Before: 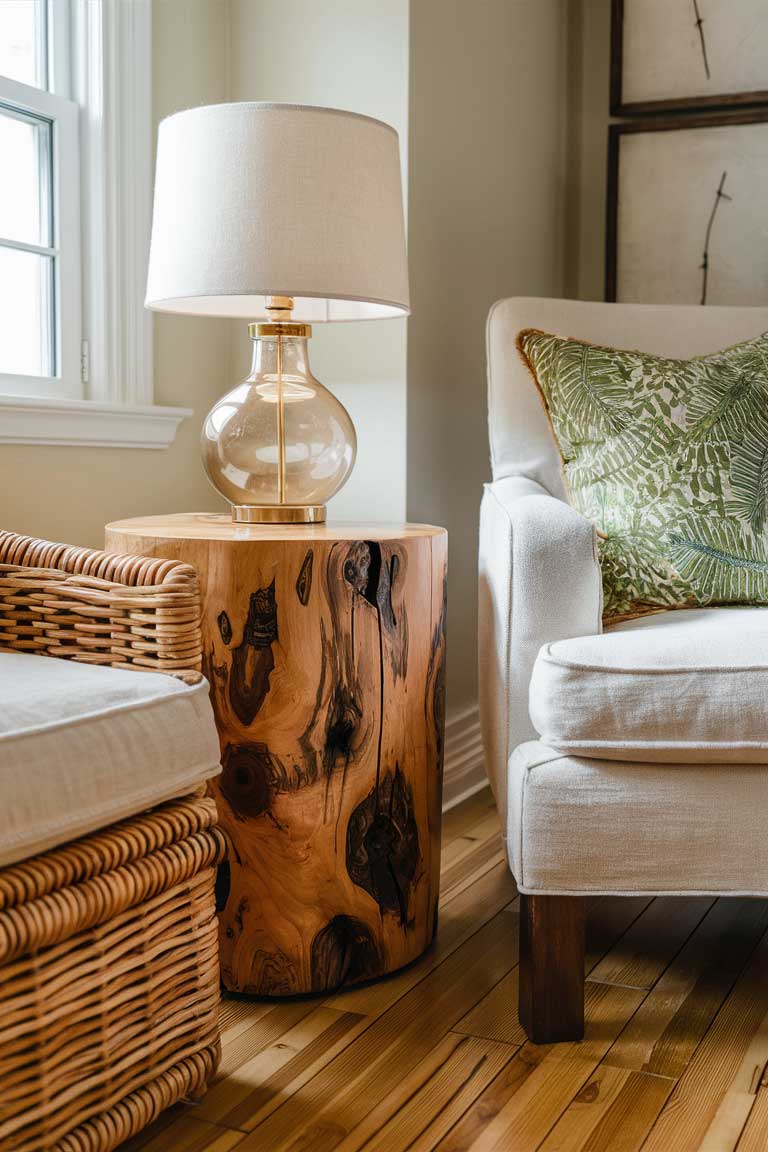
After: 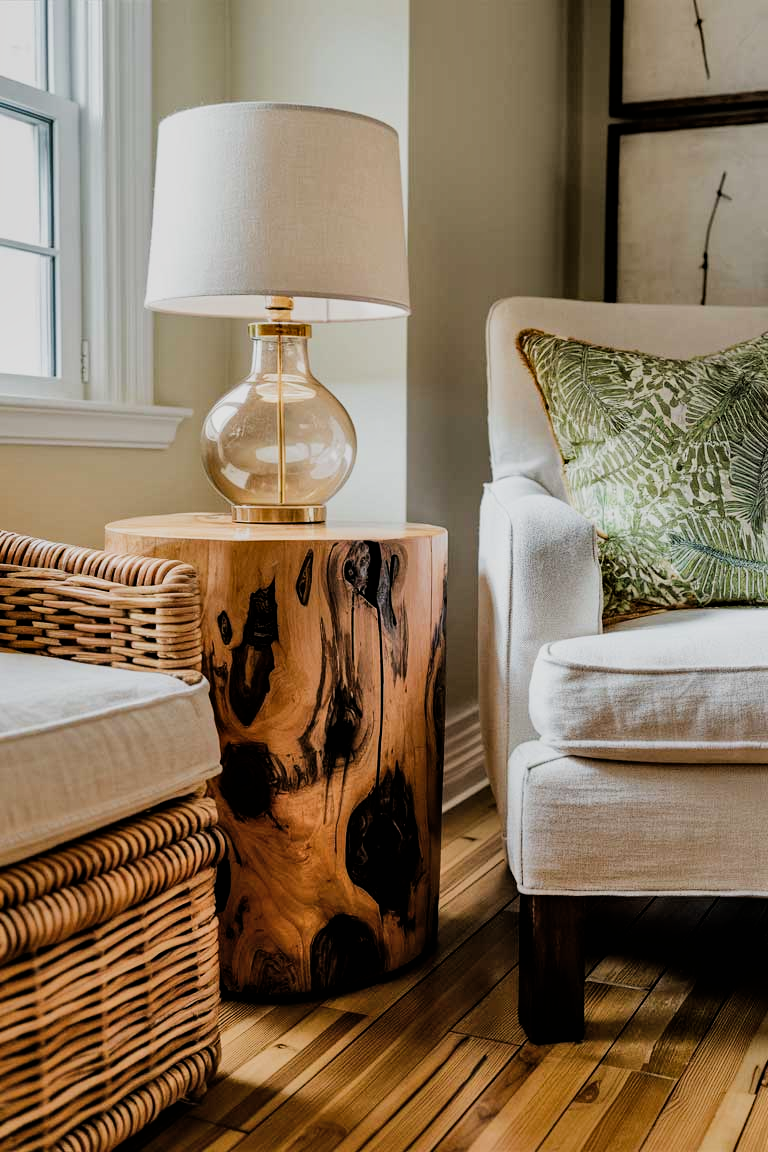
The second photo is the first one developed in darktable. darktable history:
haze removal: compatibility mode true, adaptive false
shadows and highlights: soften with gaussian
filmic rgb: black relative exposure -5.01 EV, white relative exposure 3.98 EV, threshold 3.06 EV, hardness 2.88, contrast 1.298, highlights saturation mix -30.94%, enable highlight reconstruction true
